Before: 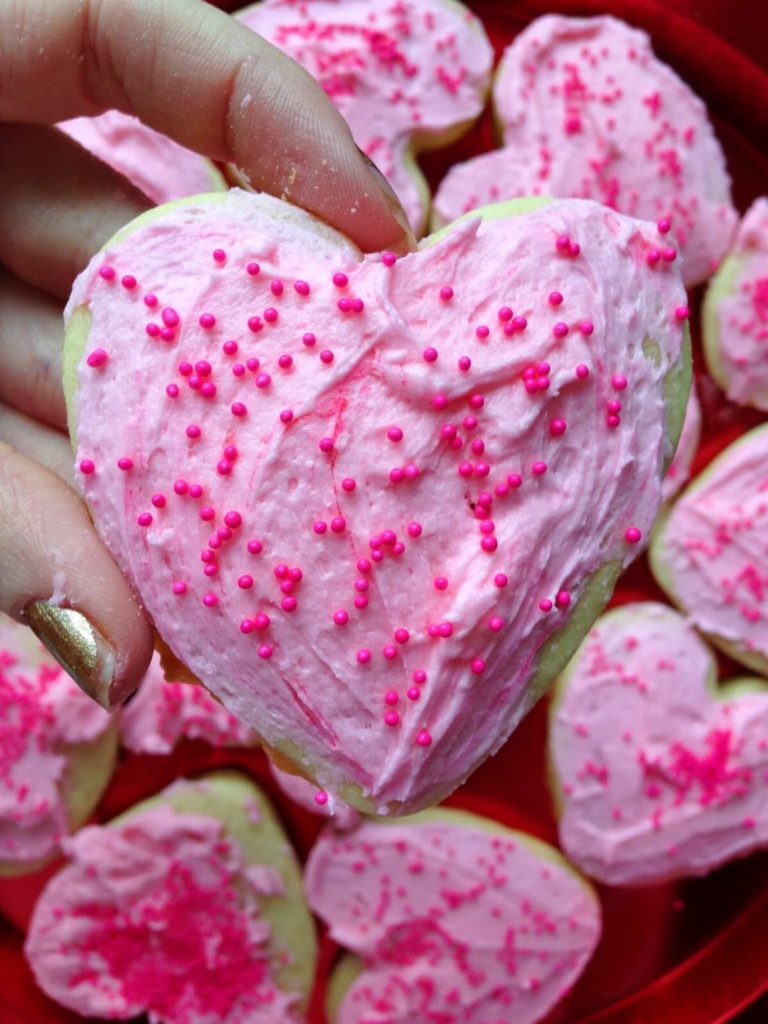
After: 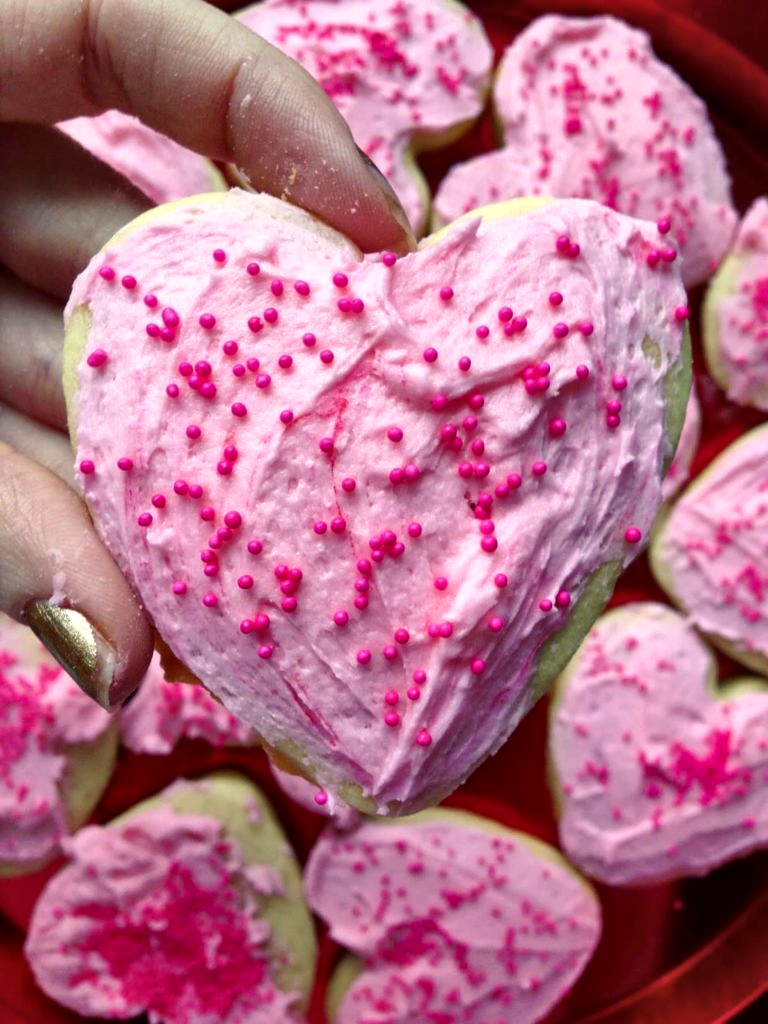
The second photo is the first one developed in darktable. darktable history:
shadows and highlights: shadows 0, highlights 40
color balance rgb: shadows lift › chroma 5.41%, shadows lift › hue 240°, highlights gain › chroma 3.74%, highlights gain › hue 60°, saturation formula JzAzBz (2021)
local contrast: mode bilateral grid, contrast 20, coarseness 50, detail 161%, midtone range 0.2
